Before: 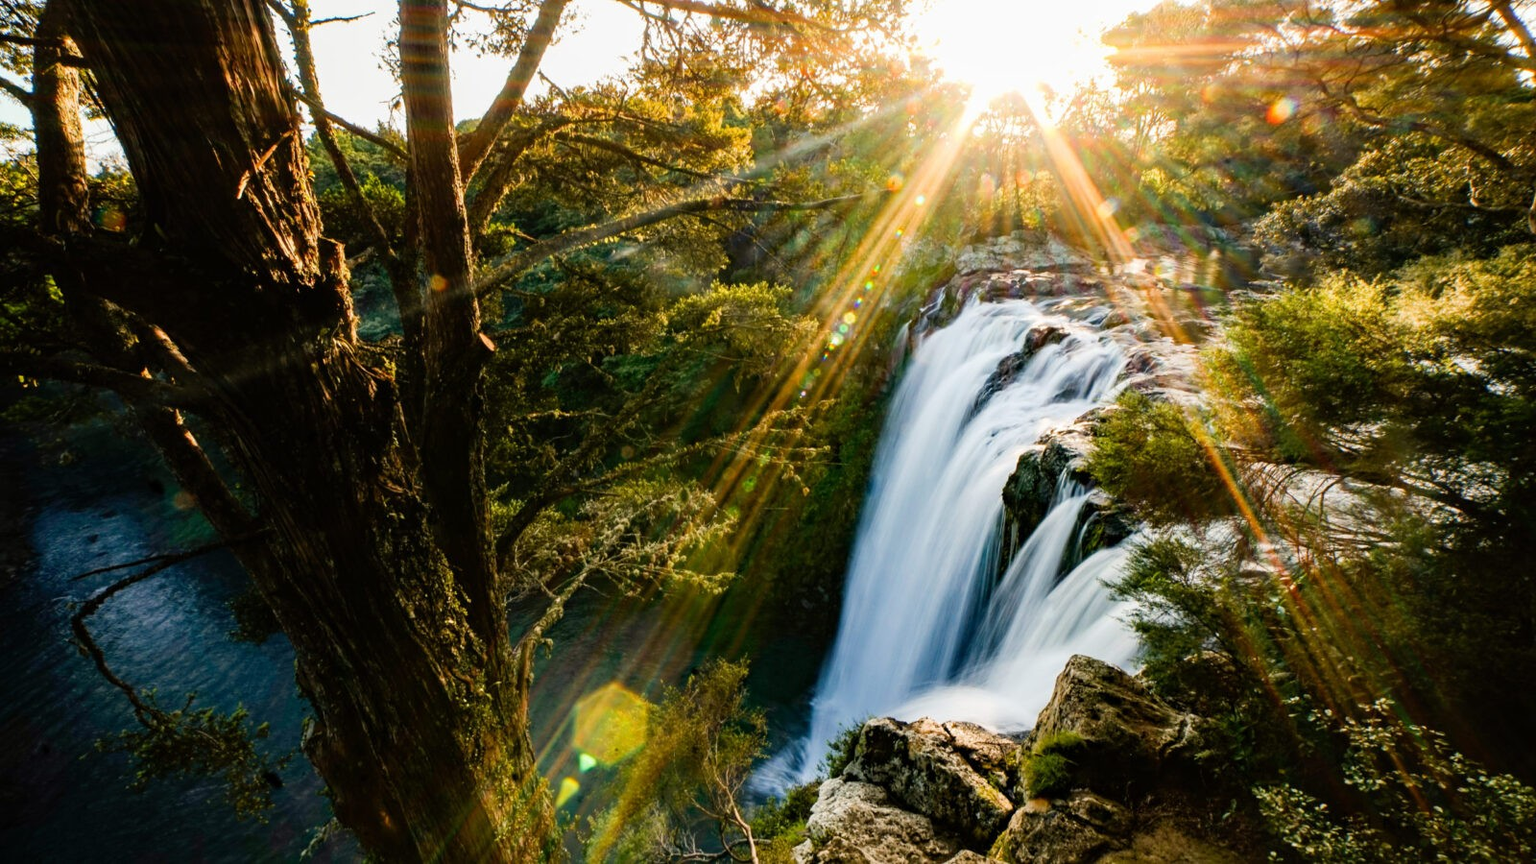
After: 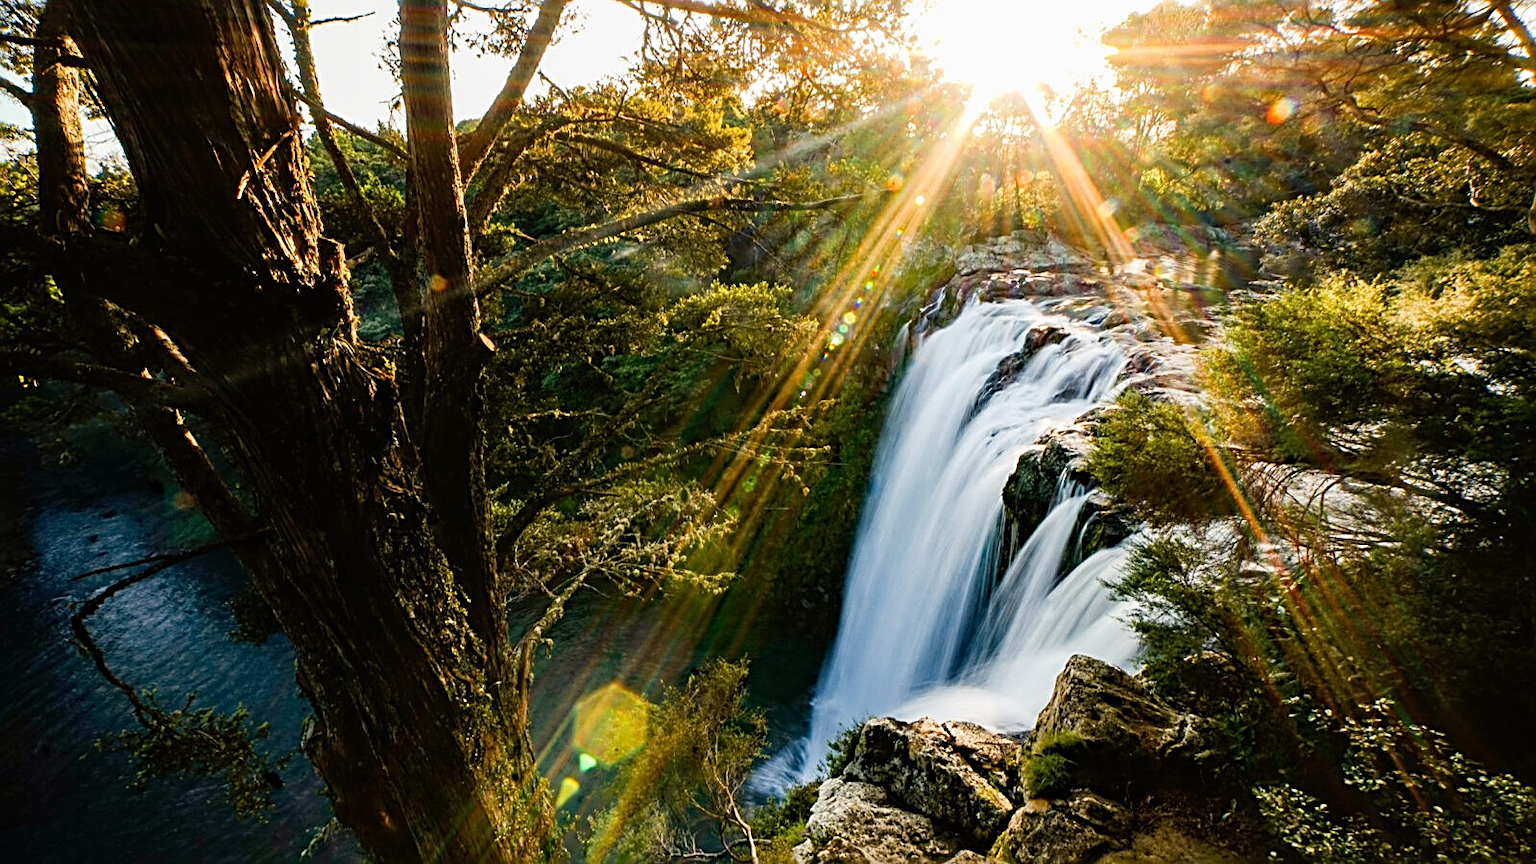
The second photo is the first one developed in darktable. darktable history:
grain: coarseness 14.57 ISO, strength 8.8%
sharpen: radius 2.543, amount 0.636
